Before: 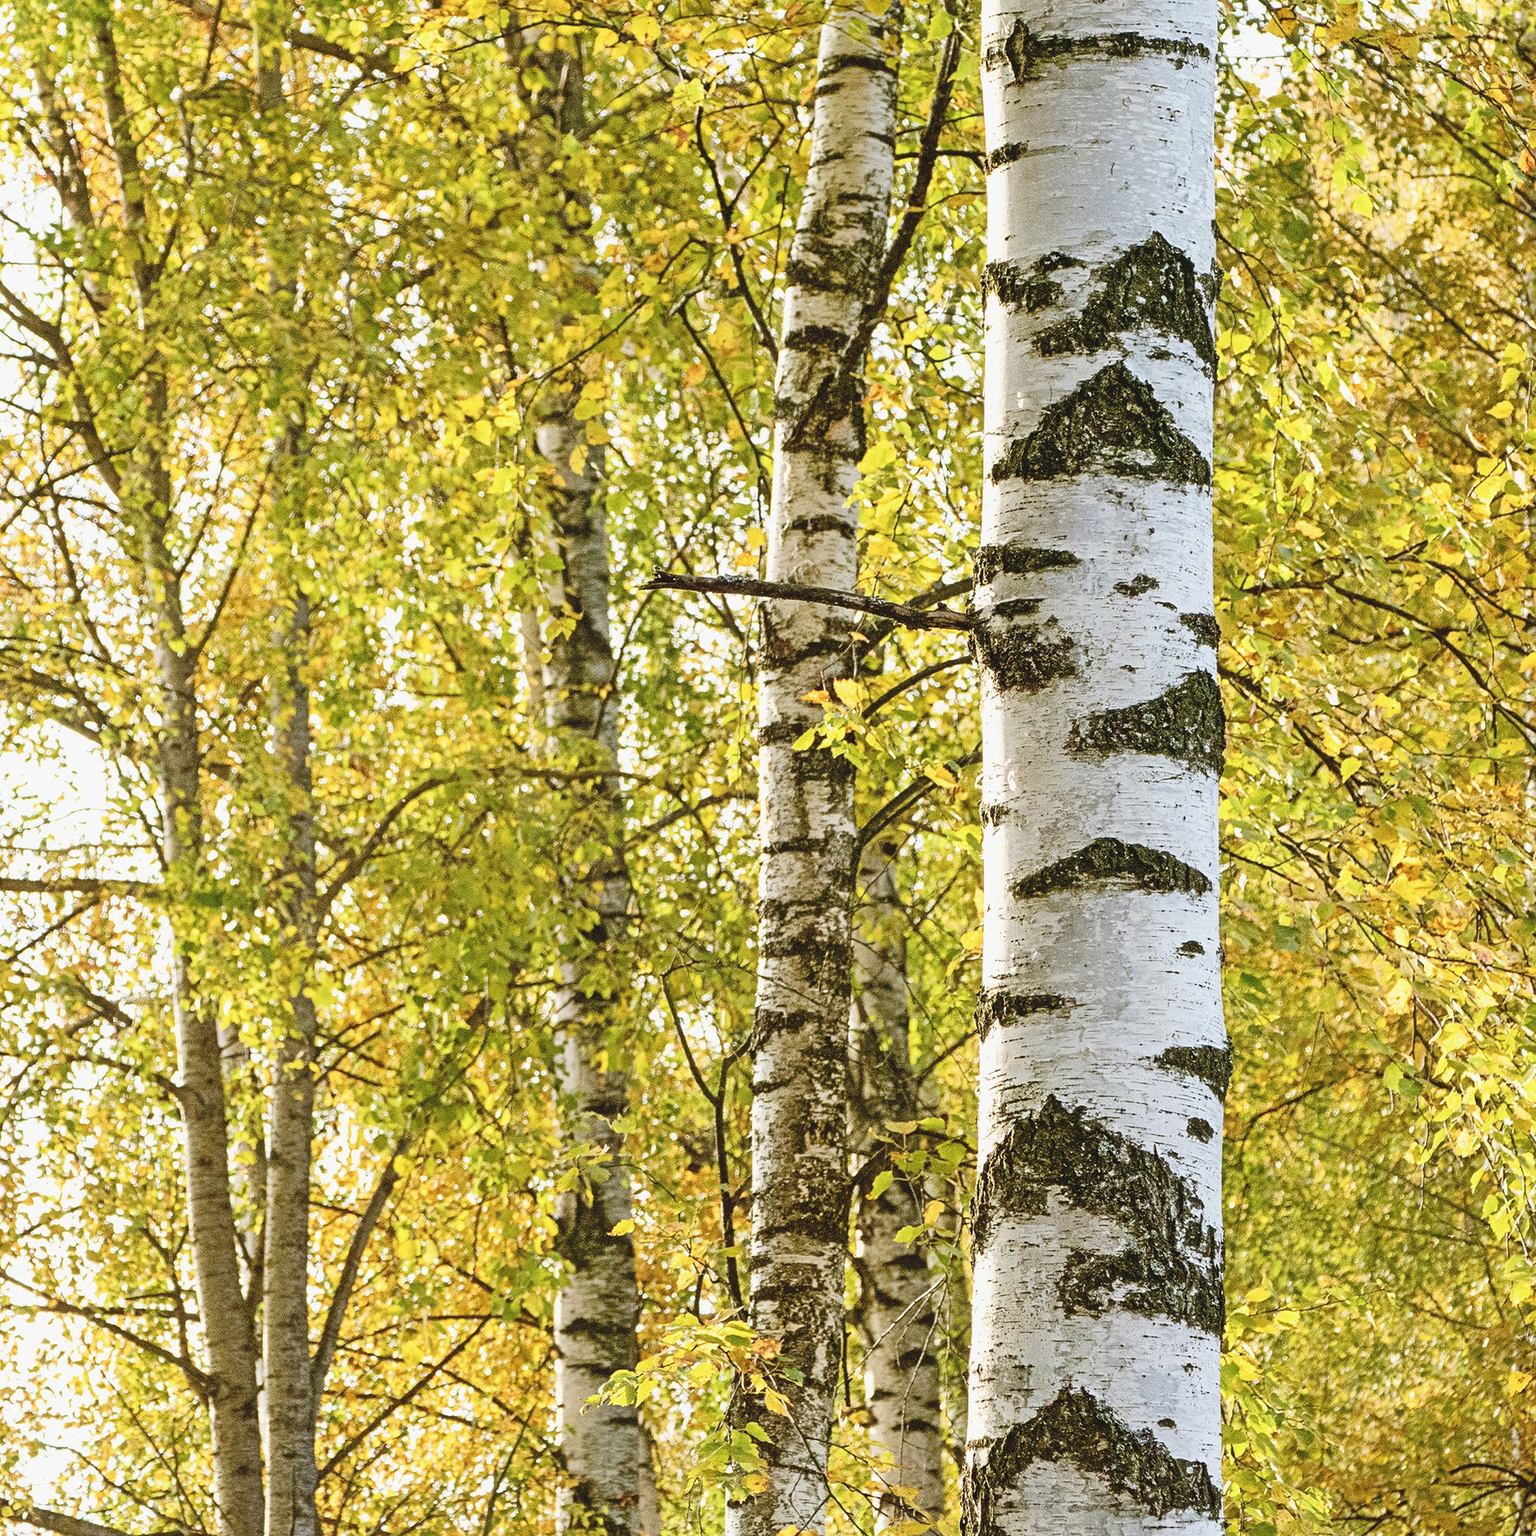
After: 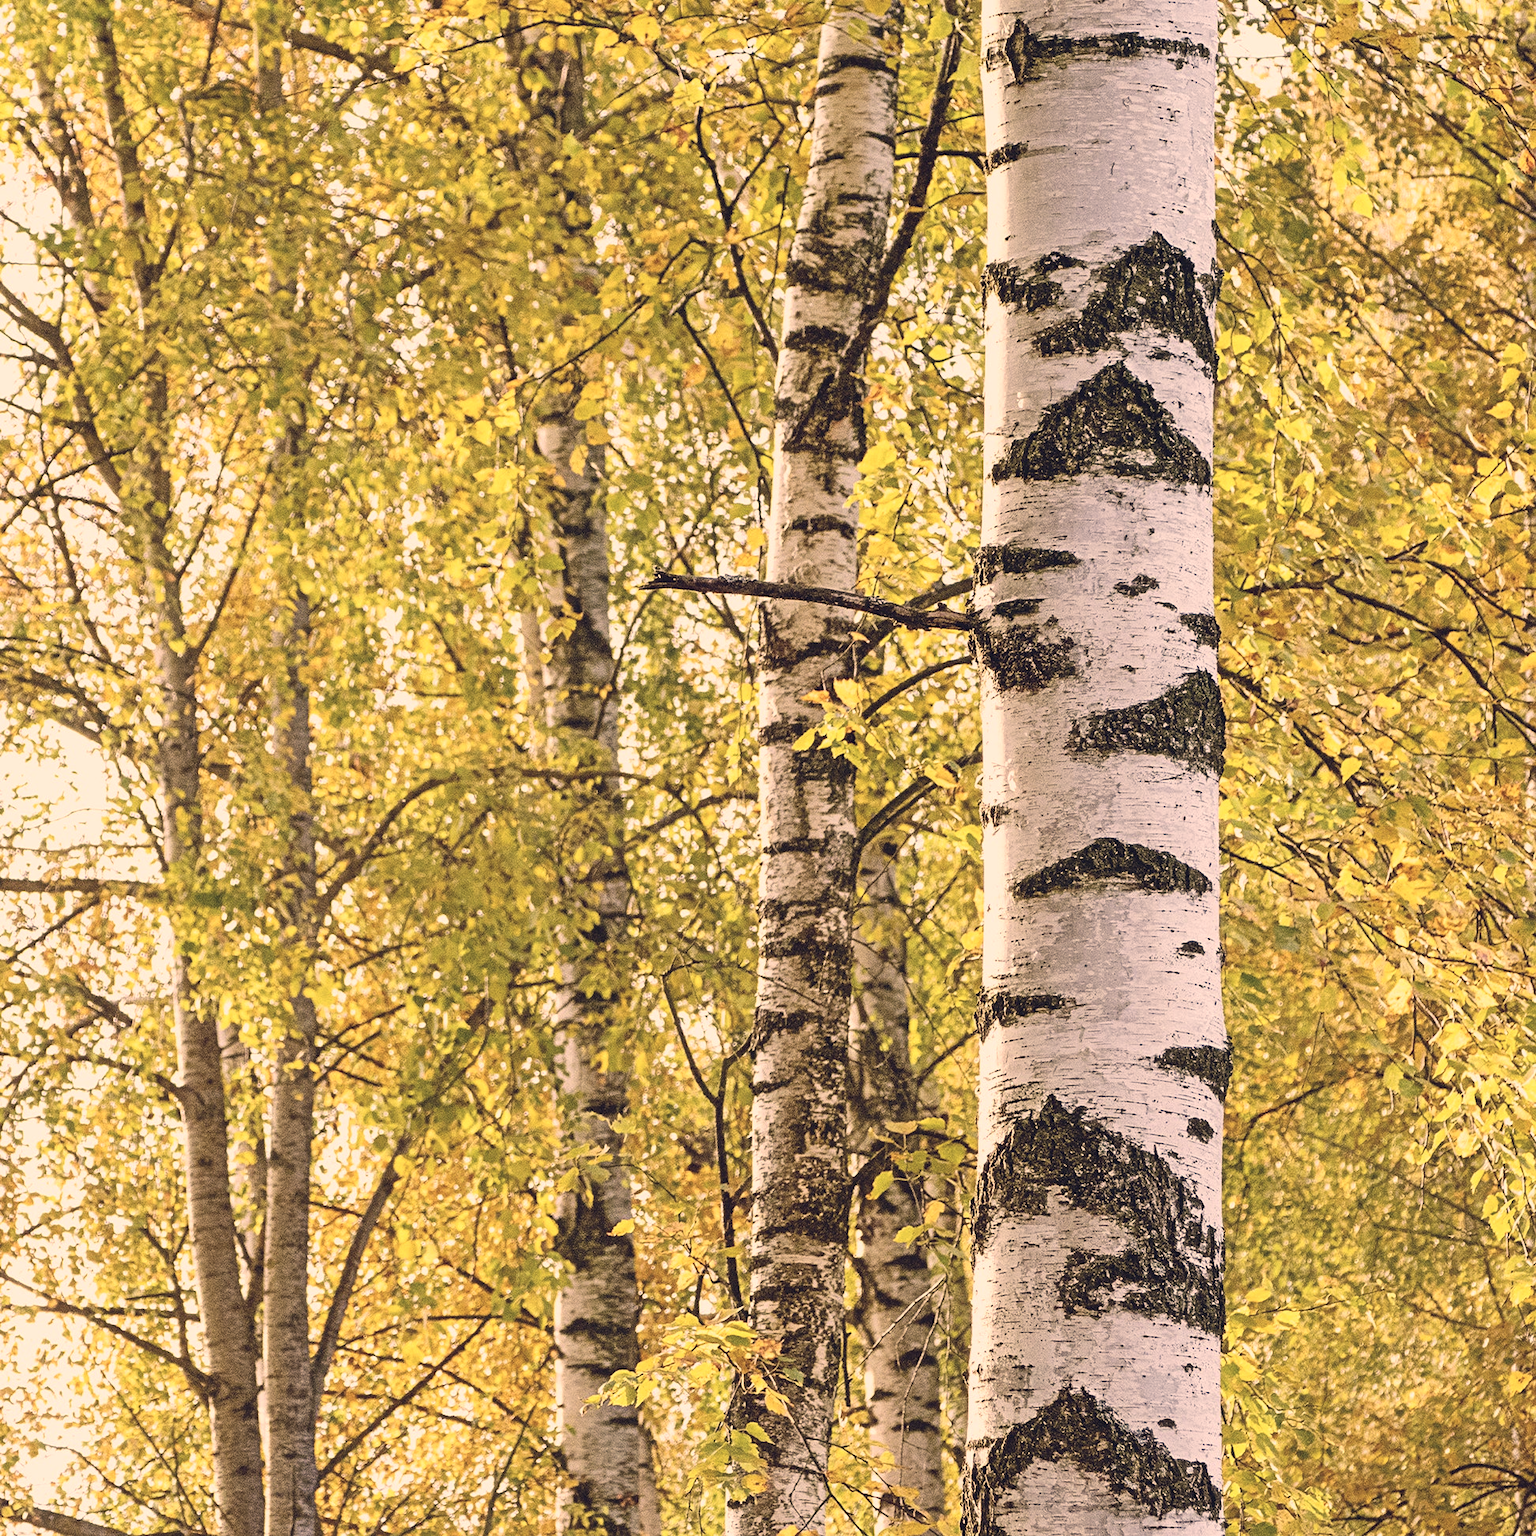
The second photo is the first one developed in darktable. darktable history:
color correction: highlights a* 19.59, highlights b* 27.49, shadows a* 3.46, shadows b* -17.28, saturation 0.73
white balance: red 0.988, blue 1.017
